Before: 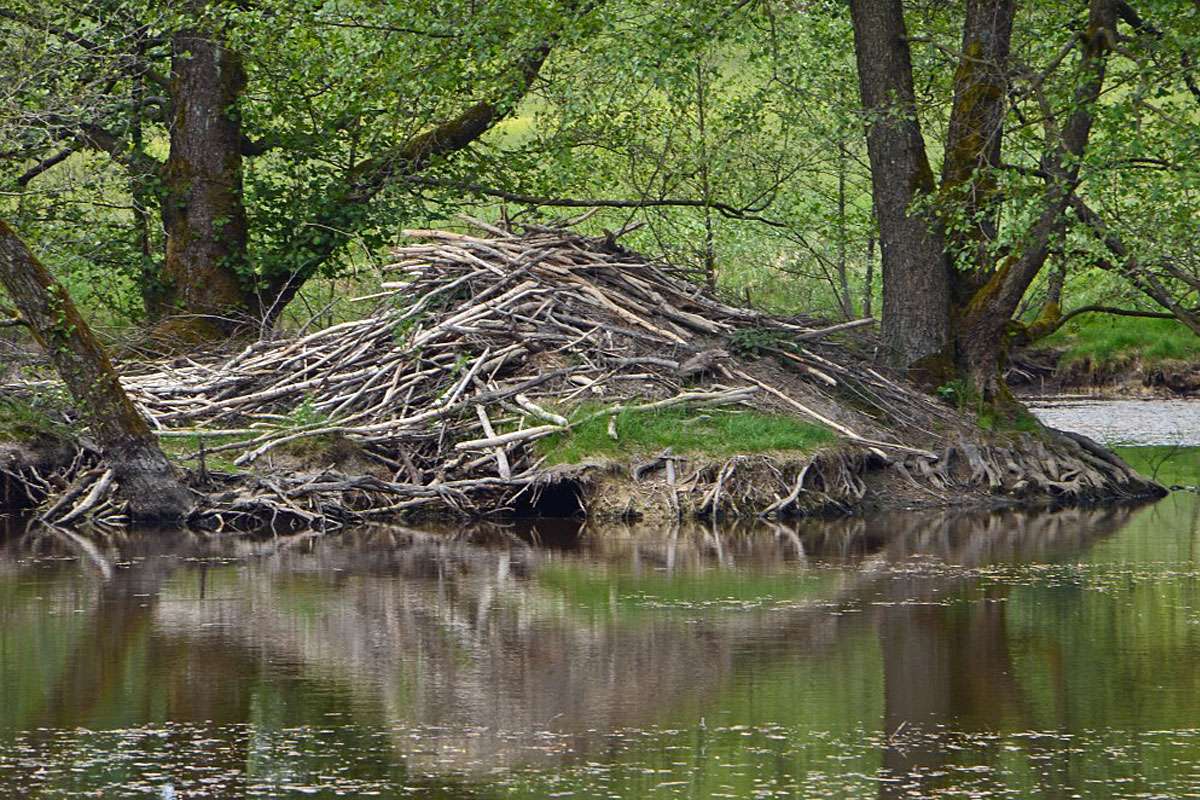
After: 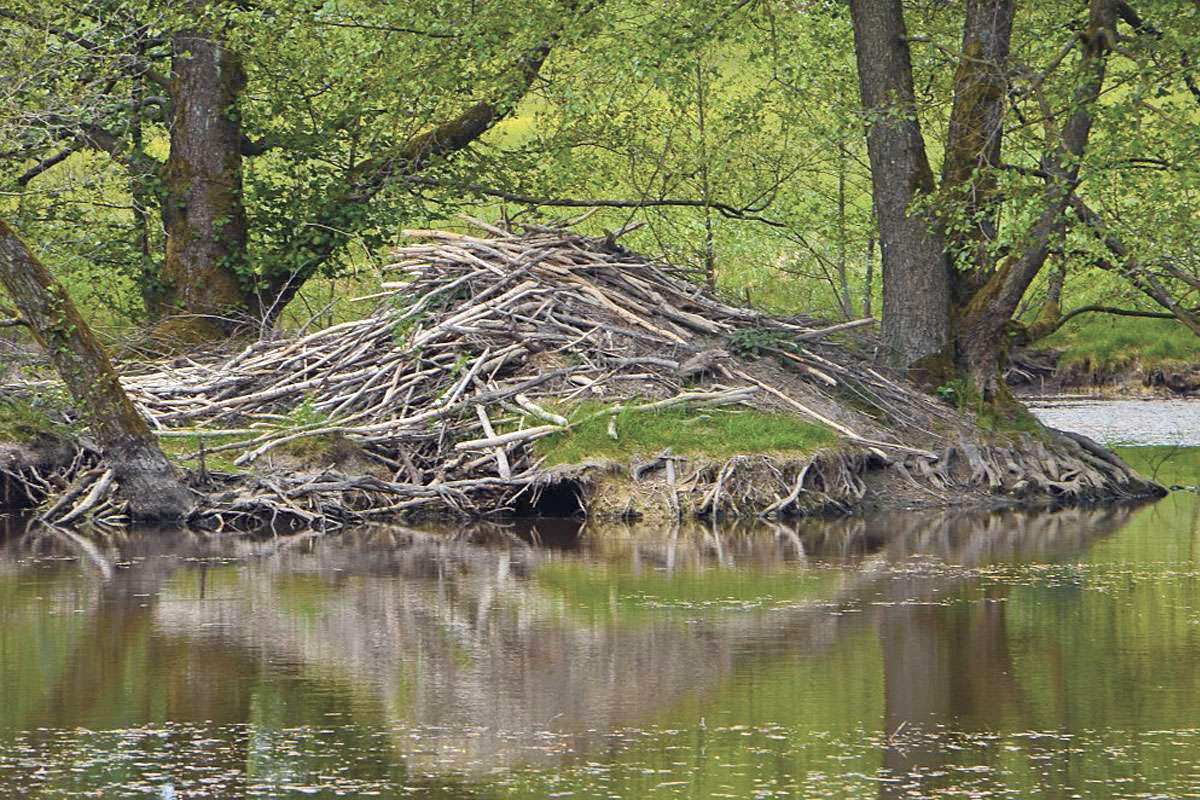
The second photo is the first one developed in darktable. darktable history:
contrast brightness saturation: brightness 0.182, saturation -0.483
color balance rgb: power › hue 329.84°, perceptual saturation grading › global saturation 65.656%, perceptual saturation grading › highlights 59.684%, perceptual saturation grading › mid-tones 49.598%, perceptual saturation grading › shadows 49.574%
